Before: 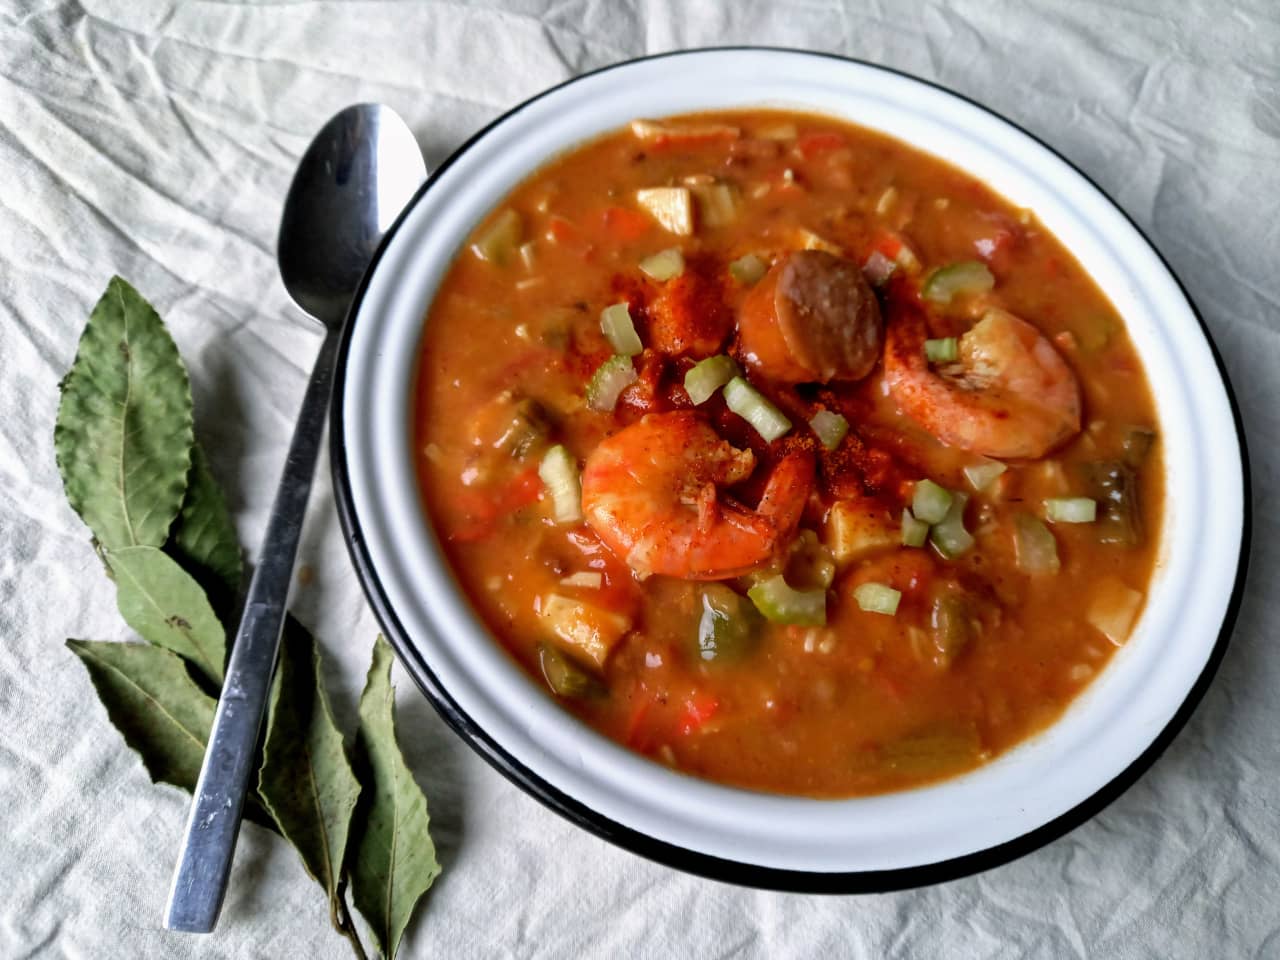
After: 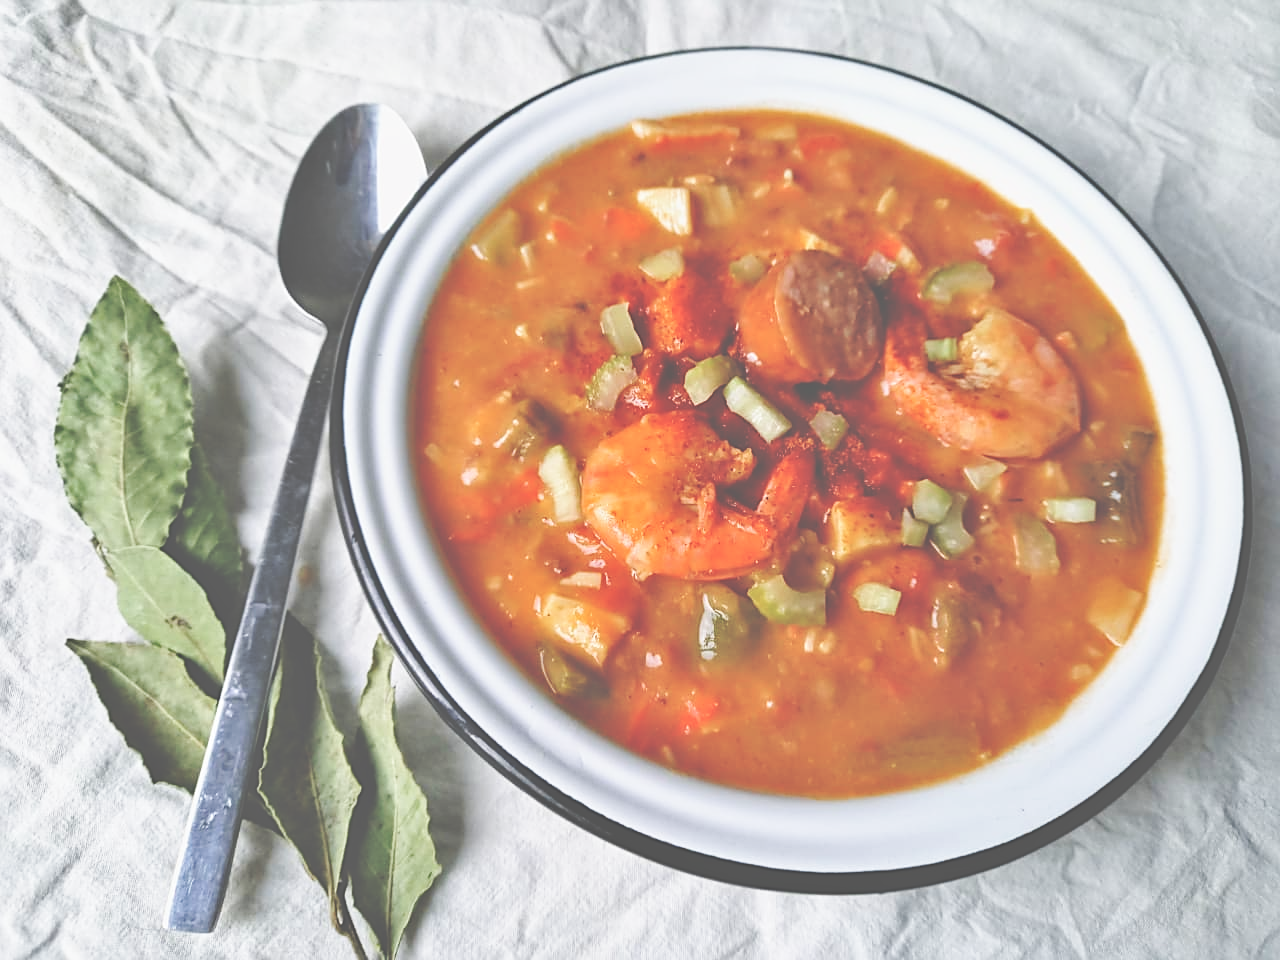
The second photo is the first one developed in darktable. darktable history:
tone equalizer: -8 EV -0.002 EV, -7 EV 0.004 EV, -6 EV -0.019 EV, -5 EV 0.016 EV, -4 EV -0.016 EV, -3 EV 0.041 EV, -2 EV -0.042 EV, -1 EV -0.277 EV, +0 EV -0.612 EV
sharpen: on, module defaults
exposure: black level correction -0.072, exposure 0.501 EV, compensate highlight preservation false
base curve: curves: ch0 [(0, 0) (0.036, 0.025) (0.121, 0.166) (0.206, 0.329) (0.605, 0.79) (1, 1)], preserve colors none
